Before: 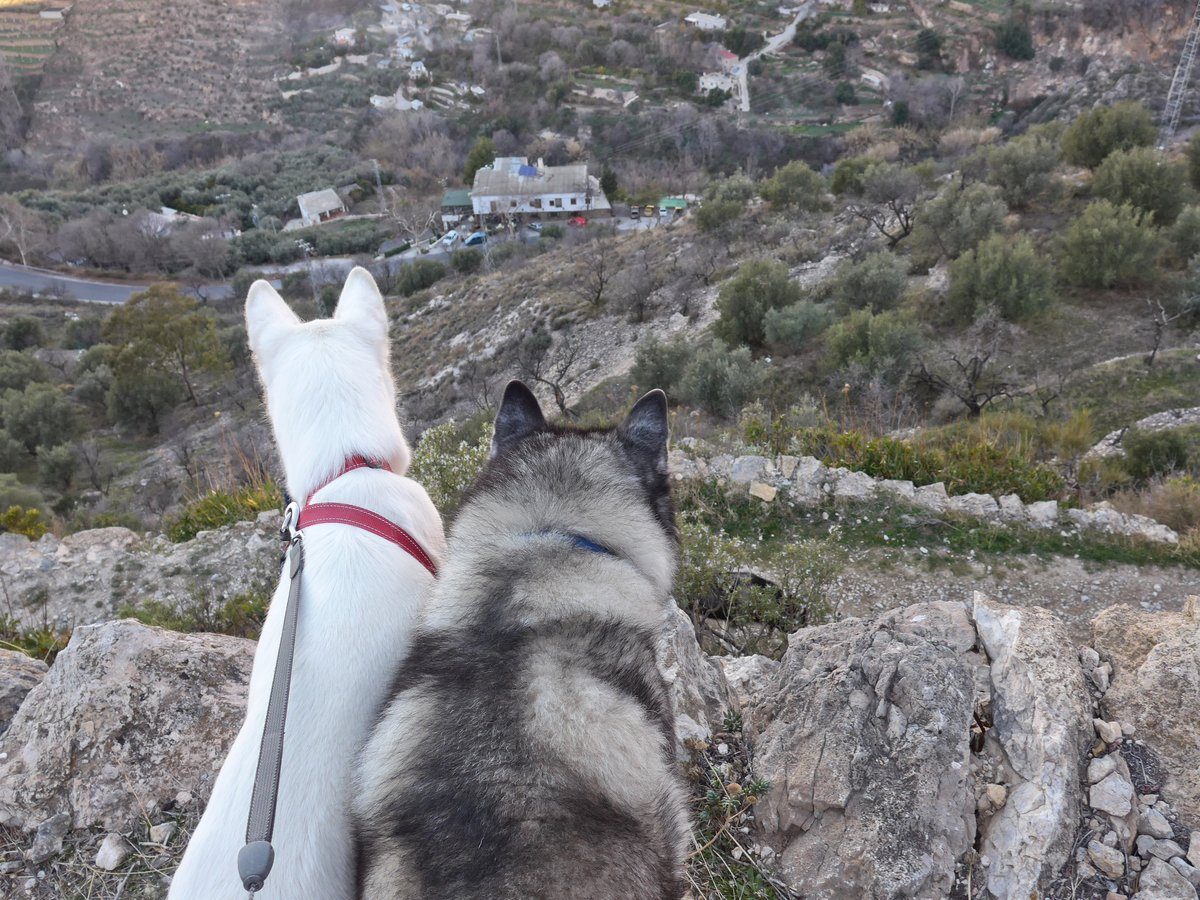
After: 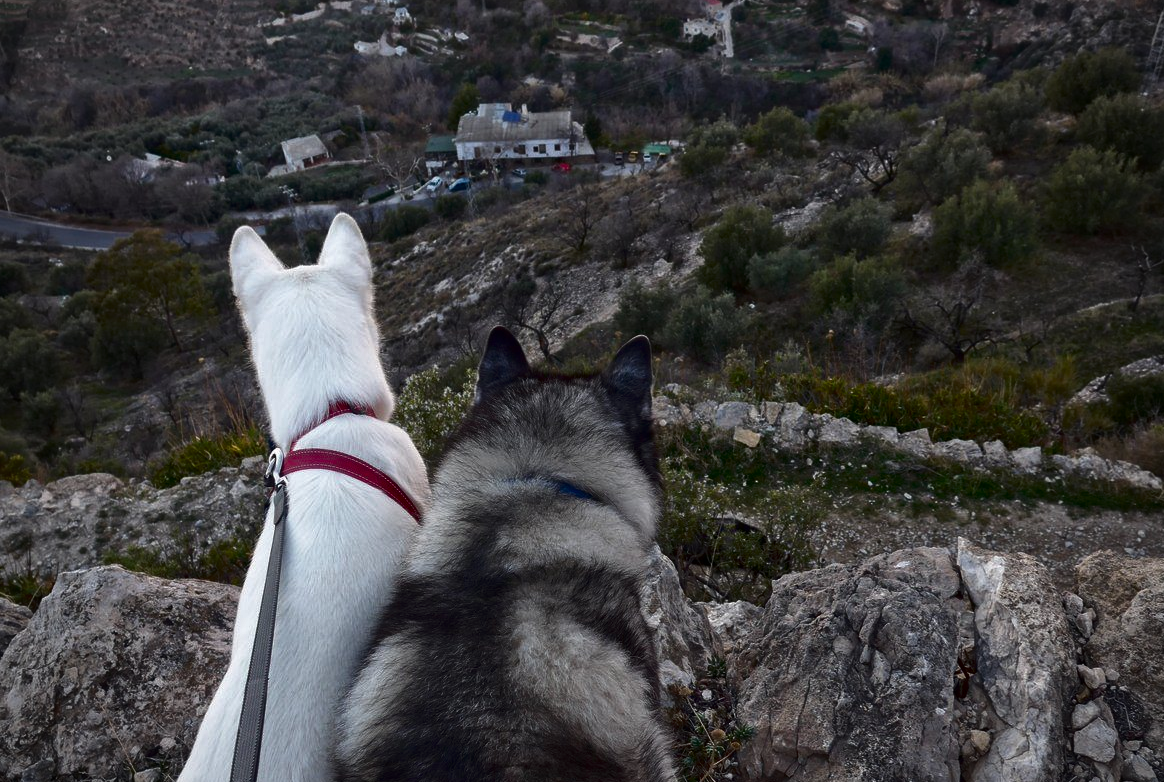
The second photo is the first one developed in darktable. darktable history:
crop: left 1.373%, top 6.103%, right 1.596%, bottom 6.908%
contrast brightness saturation: brightness -0.527
vignetting: unbound false
